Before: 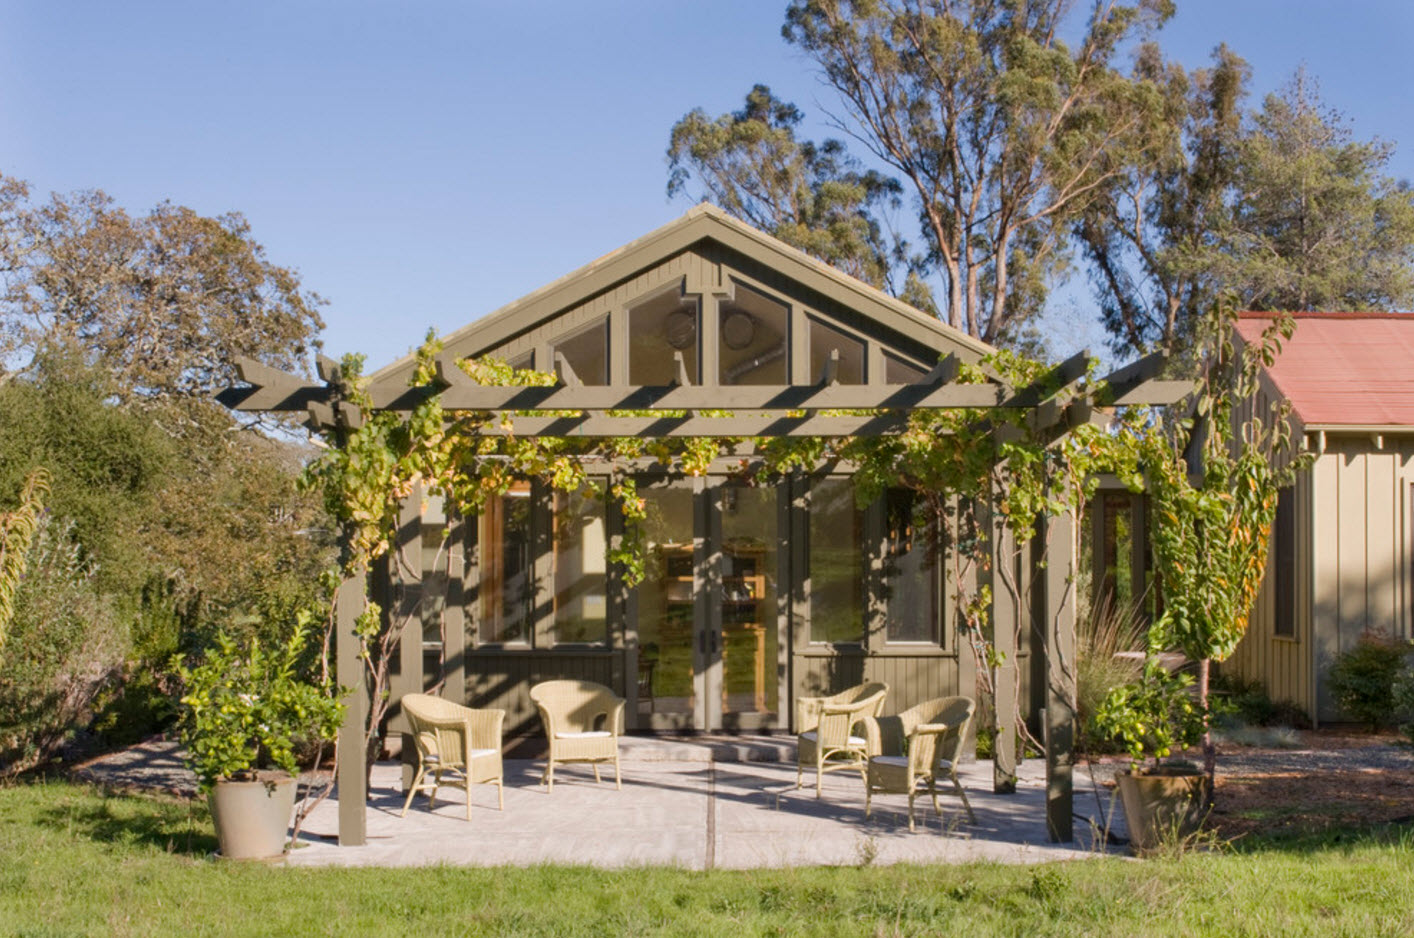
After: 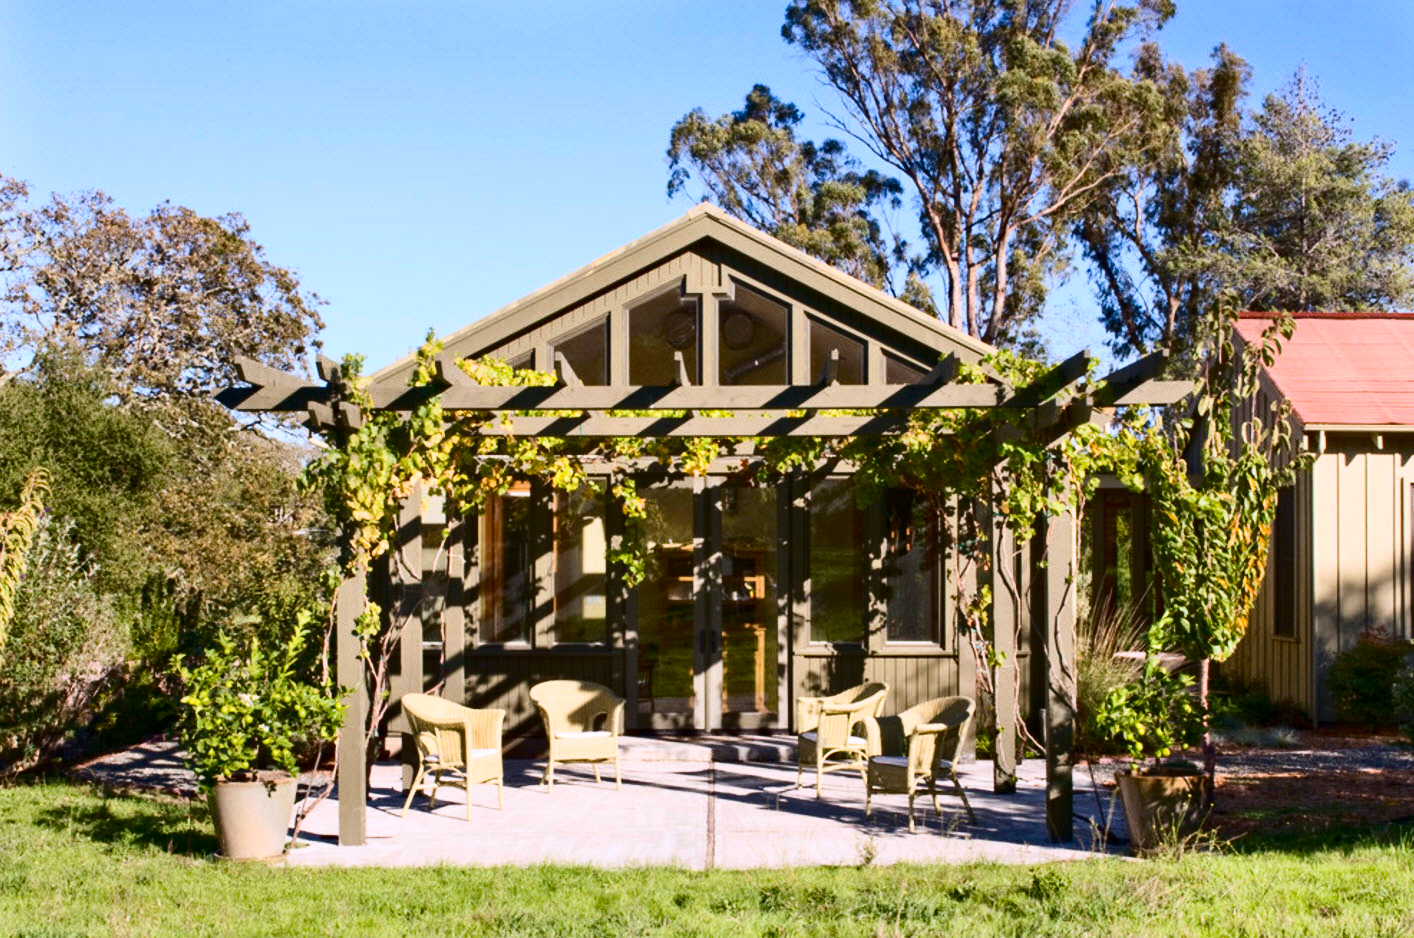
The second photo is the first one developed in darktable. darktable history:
color calibration: gray › normalize channels true, illuminant as shot in camera, x 0.358, y 0.373, temperature 4628.91 K, gamut compression 0.016
haze removal: compatibility mode true, adaptive false
contrast brightness saturation: contrast 0.411, brightness 0.049, saturation 0.264
